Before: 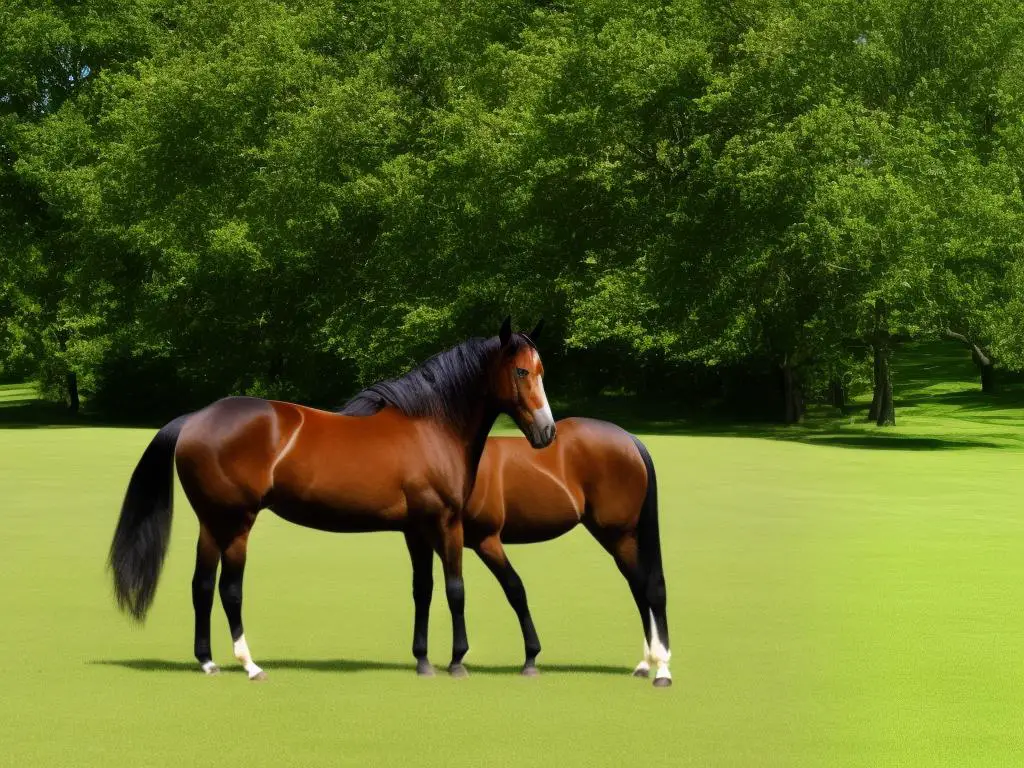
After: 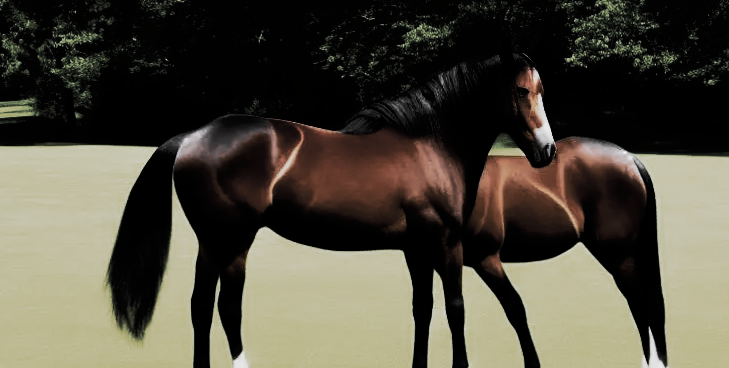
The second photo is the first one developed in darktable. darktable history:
tone curve: curves: ch0 [(0, 0) (0.003, 0.002) (0.011, 0.004) (0.025, 0.005) (0.044, 0.009) (0.069, 0.013) (0.1, 0.017) (0.136, 0.036) (0.177, 0.066) (0.224, 0.102) (0.277, 0.143) (0.335, 0.197) (0.399, 0.268) (0.468, 0.389) (0.543, 0.549) (0.623, 0.714) (0.709, 0.801) (0.801, 0.854) (0.898, 0.9) (1, 1)], preserve colors none
rotate and perspective: rotation 0.174°, lens shift (vertical) 0.013, lens shift (horizontal) 0.019, shear 0.001, automatic cropping original format, crop left 0.007, crop right 0.991, crop top 0.016, crop bottom 0.997
filmic rgb: black relative exposure -5 EV, hardness 2.88, contrast 1.3, highlights saturation mix -10%
white balance: red 0.967, blue 1.119, emerald 0.756
crop: top 36.498%, right 27.964%, bottom 14.995%
exposure: black level correction 0.001, exposure 0.014 EV, compensate highlight preservation false
color balance rgb: shadows lift › chroma 2%, shadows lift › hue 250°, power › hue 326.4°, highlights gain › chroma 2%, highlights gain › hue 64.8°, global offset › luminance 0.5%, global offset › hue 58.8°, perceptual saturation grading › highlights -25%, perceptual saturation grading › shadows 30%, global vibrance 15%
color zones: curves: ch0 [(0, 0.613) (0.01, 0.613) (0.245, 0.448) (0.498, 0.529) (0.642, 0.665) (0.879, 0.777) (0.99, 0.613)]; ch1 [(0, 0.035) (0.121, 0.189) (0.259, 0.197) (0.415, 0.061) (0.589, 0.022) (0.732, 0.022) (0.857, 0.026) (0.991, 0.053)]
